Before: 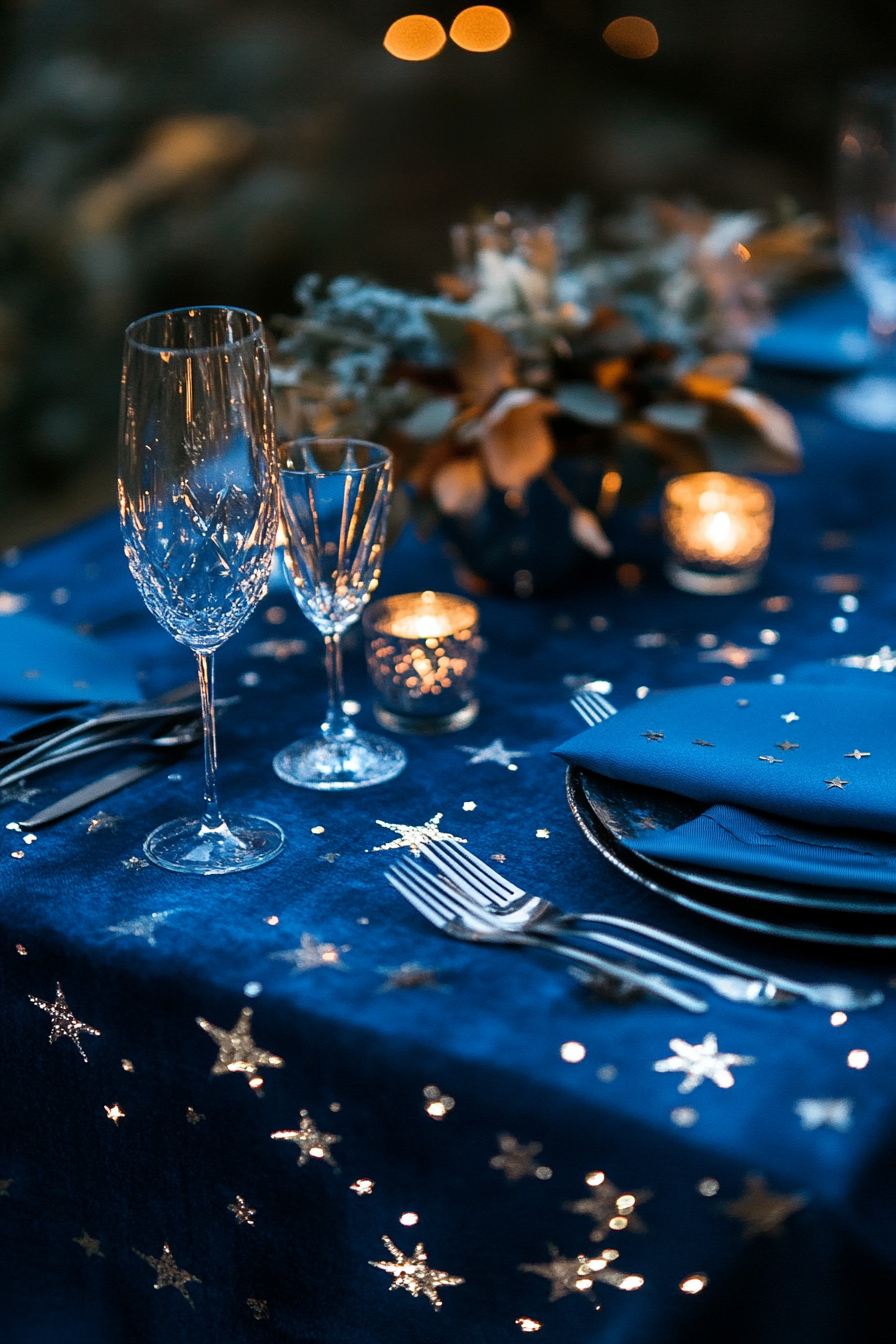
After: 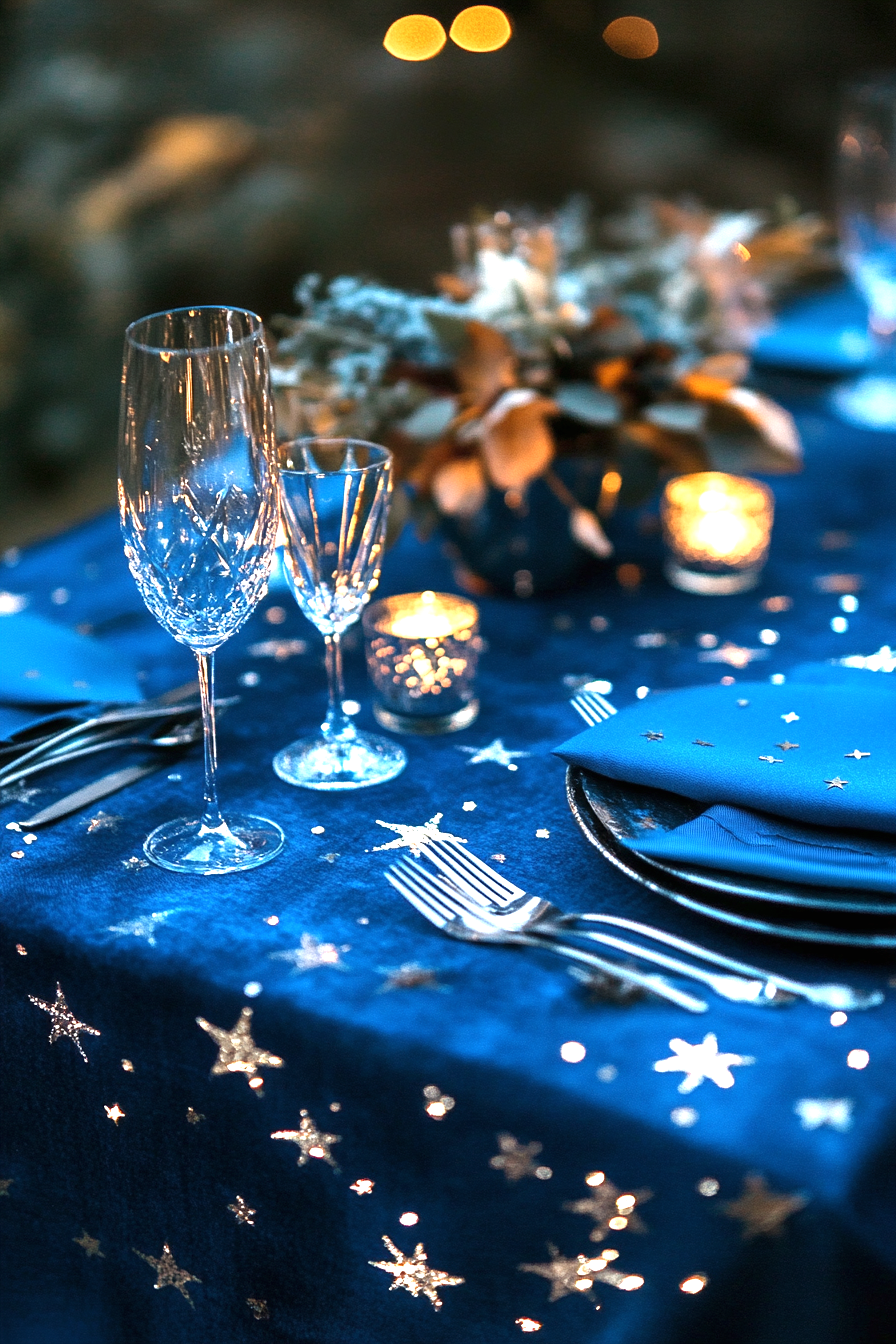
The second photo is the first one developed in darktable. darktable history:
color calibration: illuminant same as pipeline (D50), adaptation none (bypass)
exposure: black level correction 0, exposure 1.2 EV, compensate exposure bias true, compensate highlight preservation false
